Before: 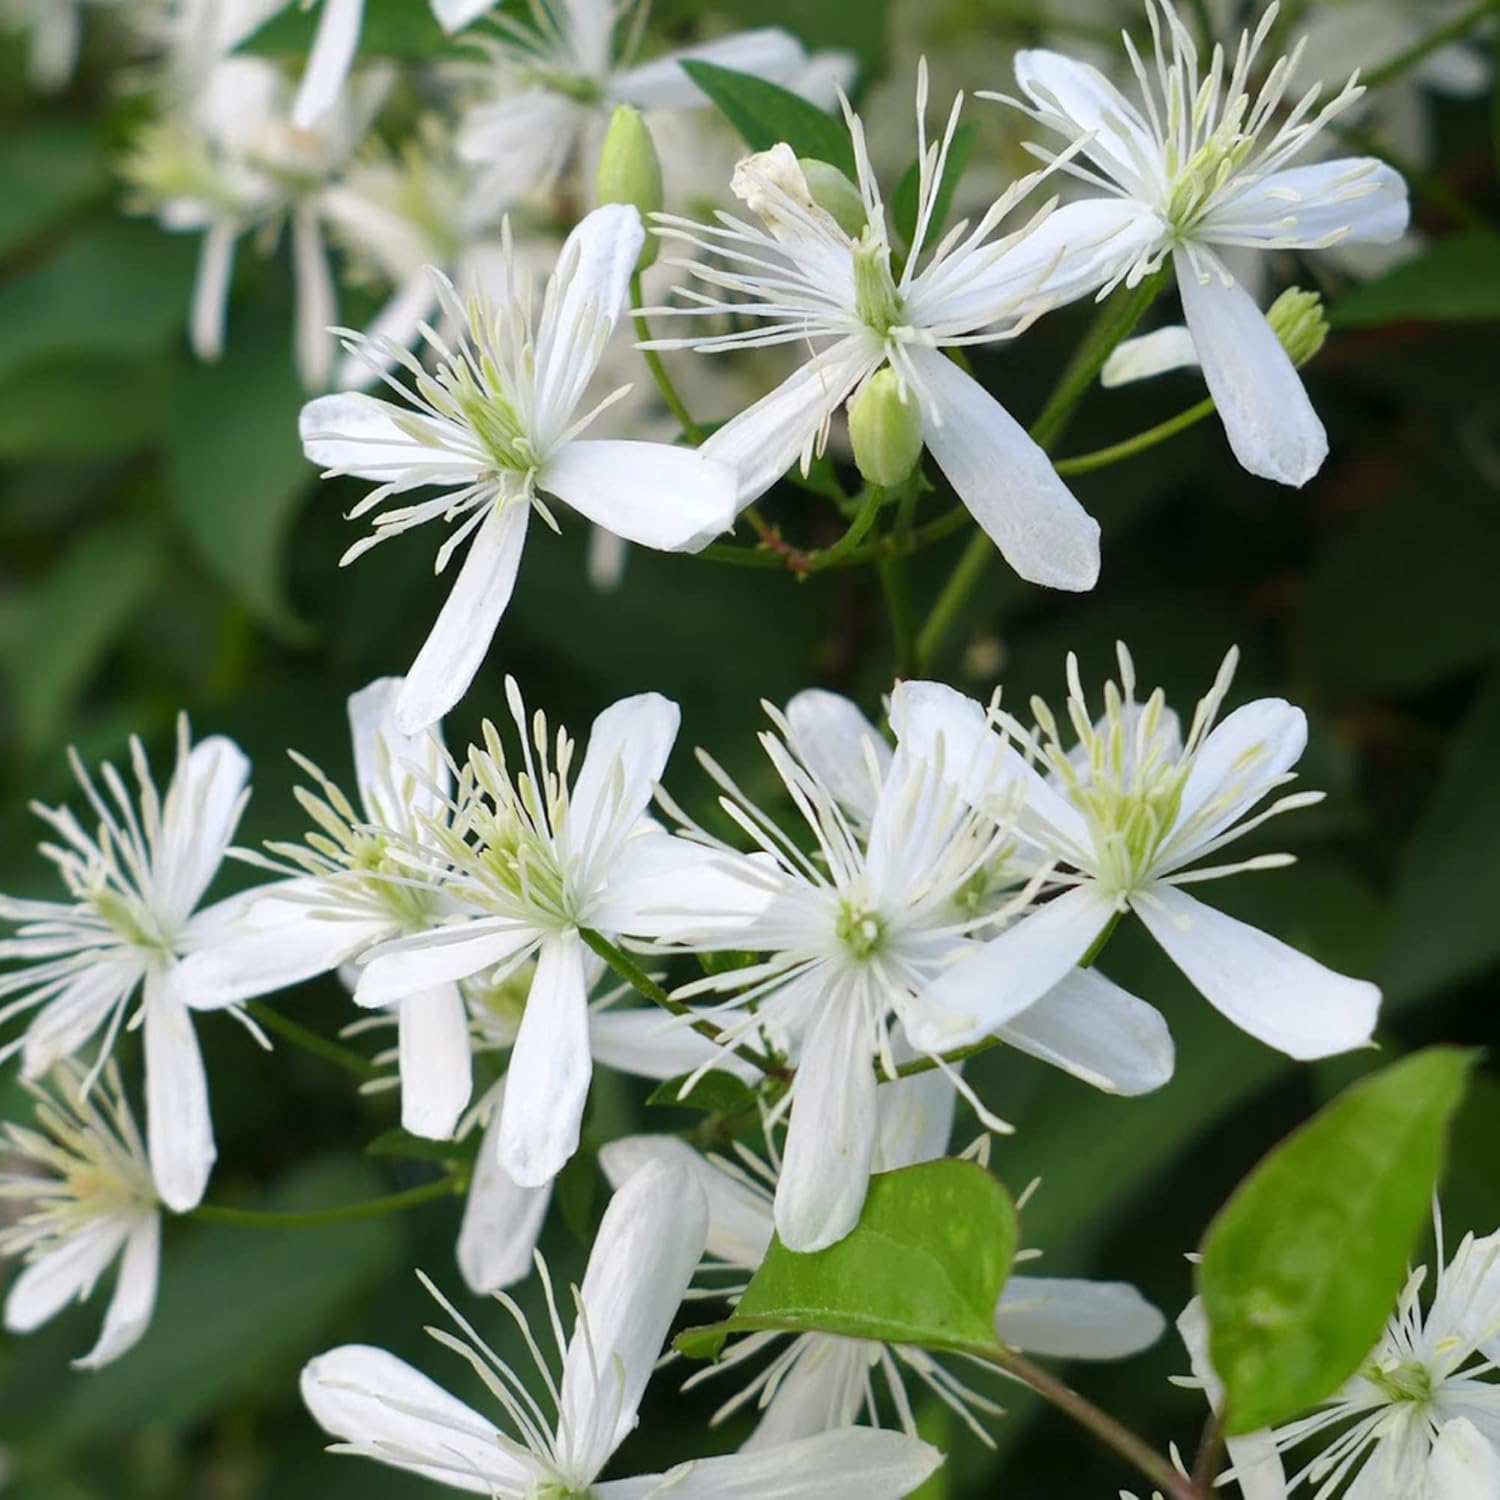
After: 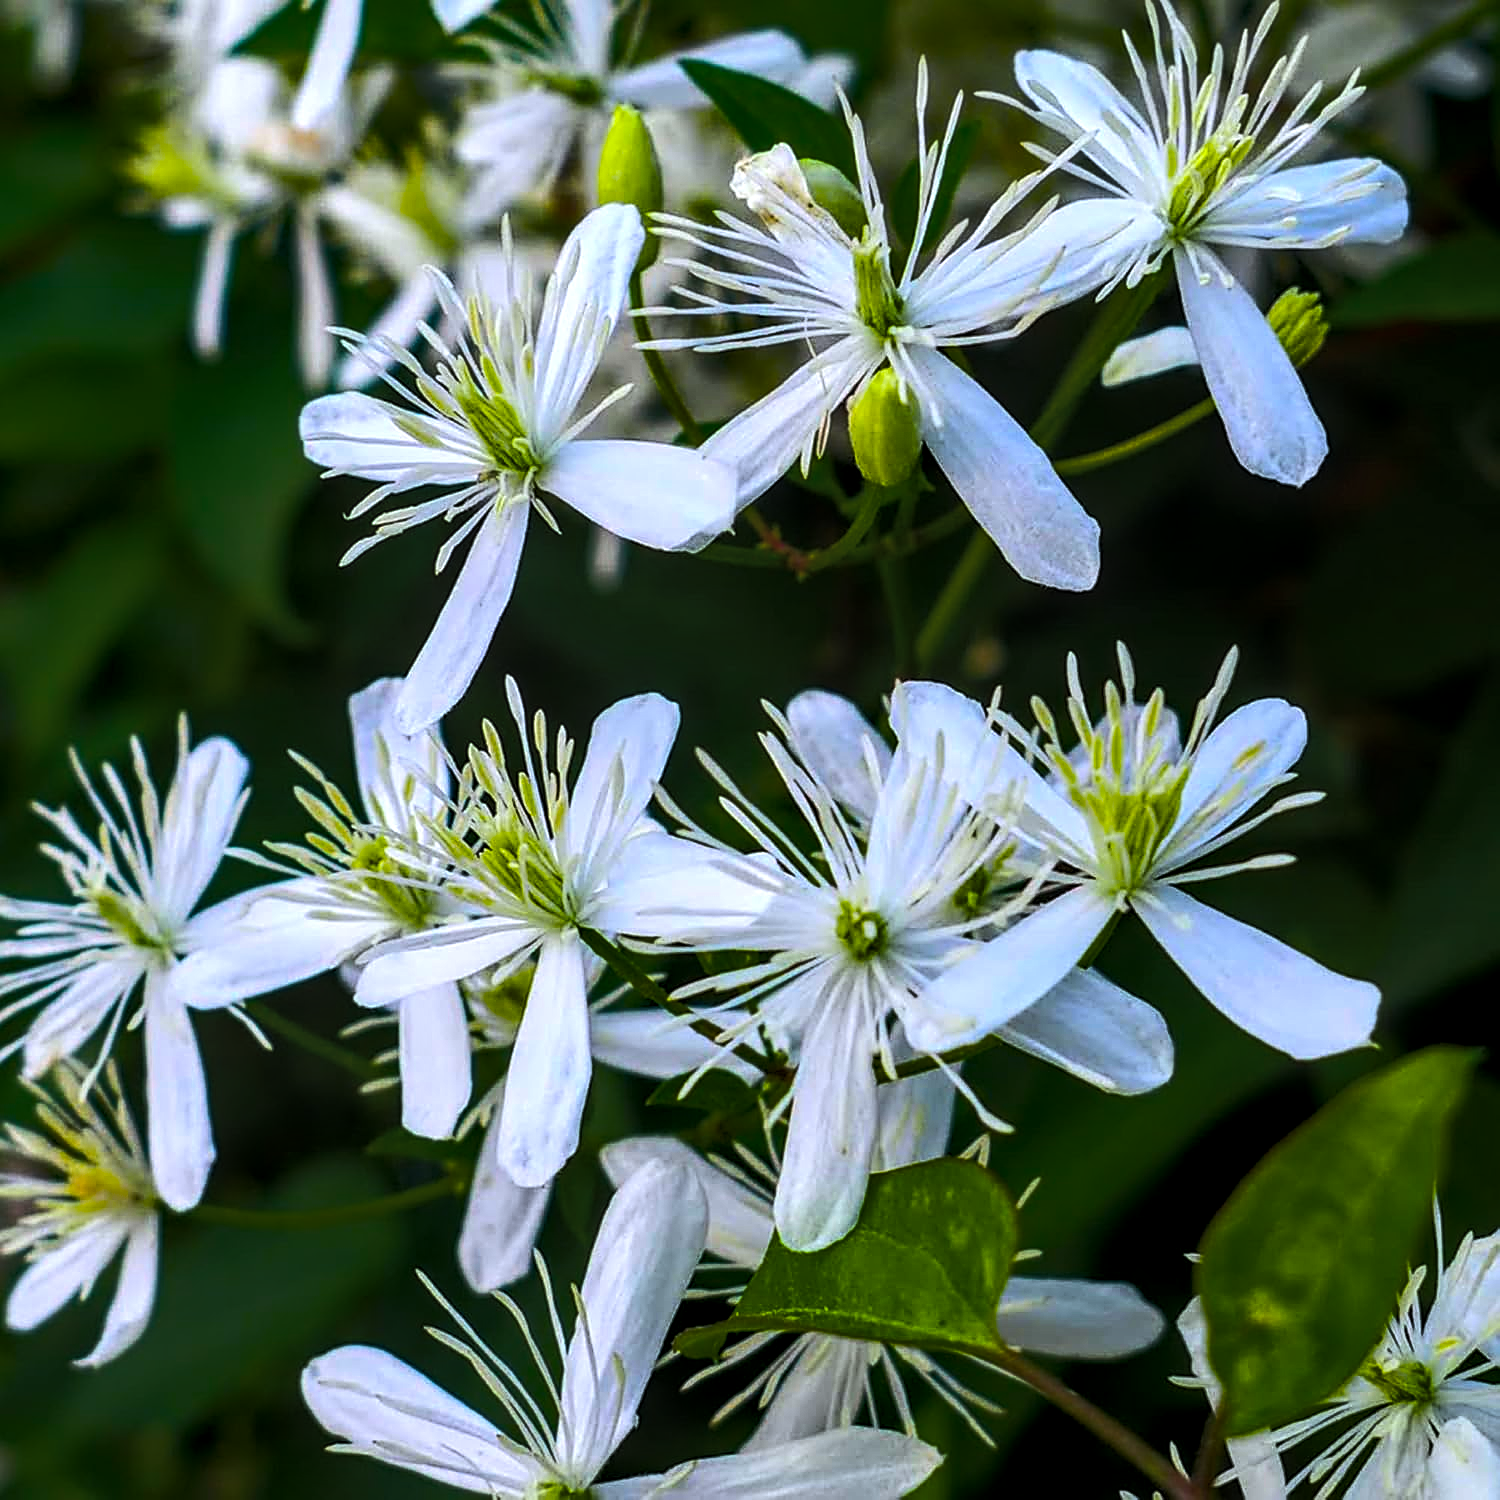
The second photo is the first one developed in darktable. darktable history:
local contrast: highlights 25%, detail 150%
color balance rgb: linear chroma grading › global chroma 40.15%, perceptual saturation grading › global saturation 60.58%, perceptual saturation grading › highlights 20.44%, perceptual saturation grading › shadows -50.36%, perceptual brilliance grading › highlights 2.19%, perceptual brilliance grading › mid-tones -50.36%, perceptual brilliance grading › shadows -50.36%
sharpen: radius 1.967
white balance: red 0.984, blue 1.059
